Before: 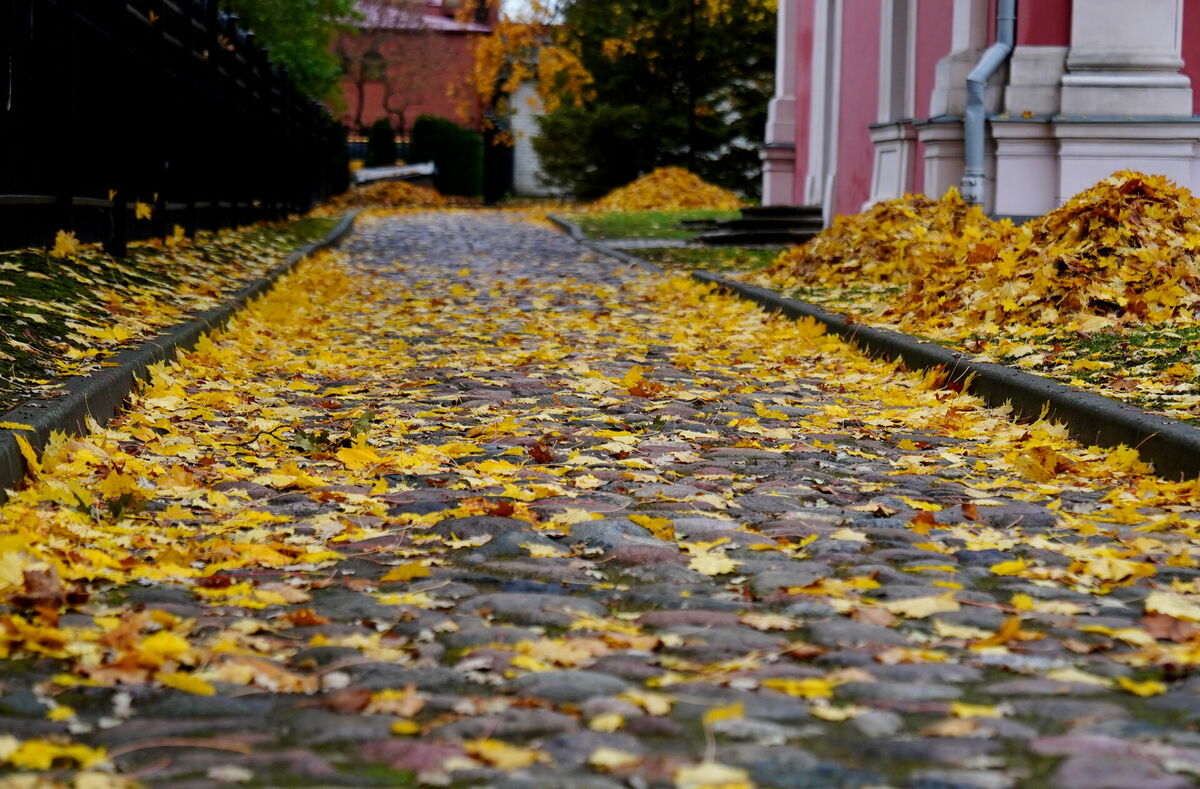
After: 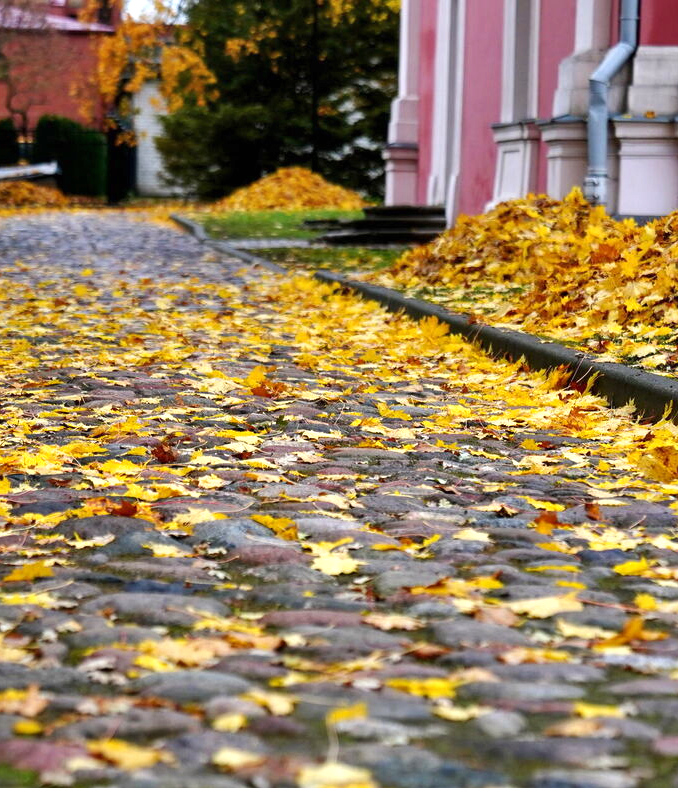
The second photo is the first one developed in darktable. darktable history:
color calibration: illuminant custom, x 0.344, y 0.359, temperature 5037.93 K
exposure: black level correction 0, exposure 0.695 EV, compensate exposure bias true, compensate highlight preservation false
shadows and highlights: shadows 40.16, highlights -55.58, low approximation 0.01, soften with gaussian
crop: left 31.493%, top 0.017%, right 11.936%
